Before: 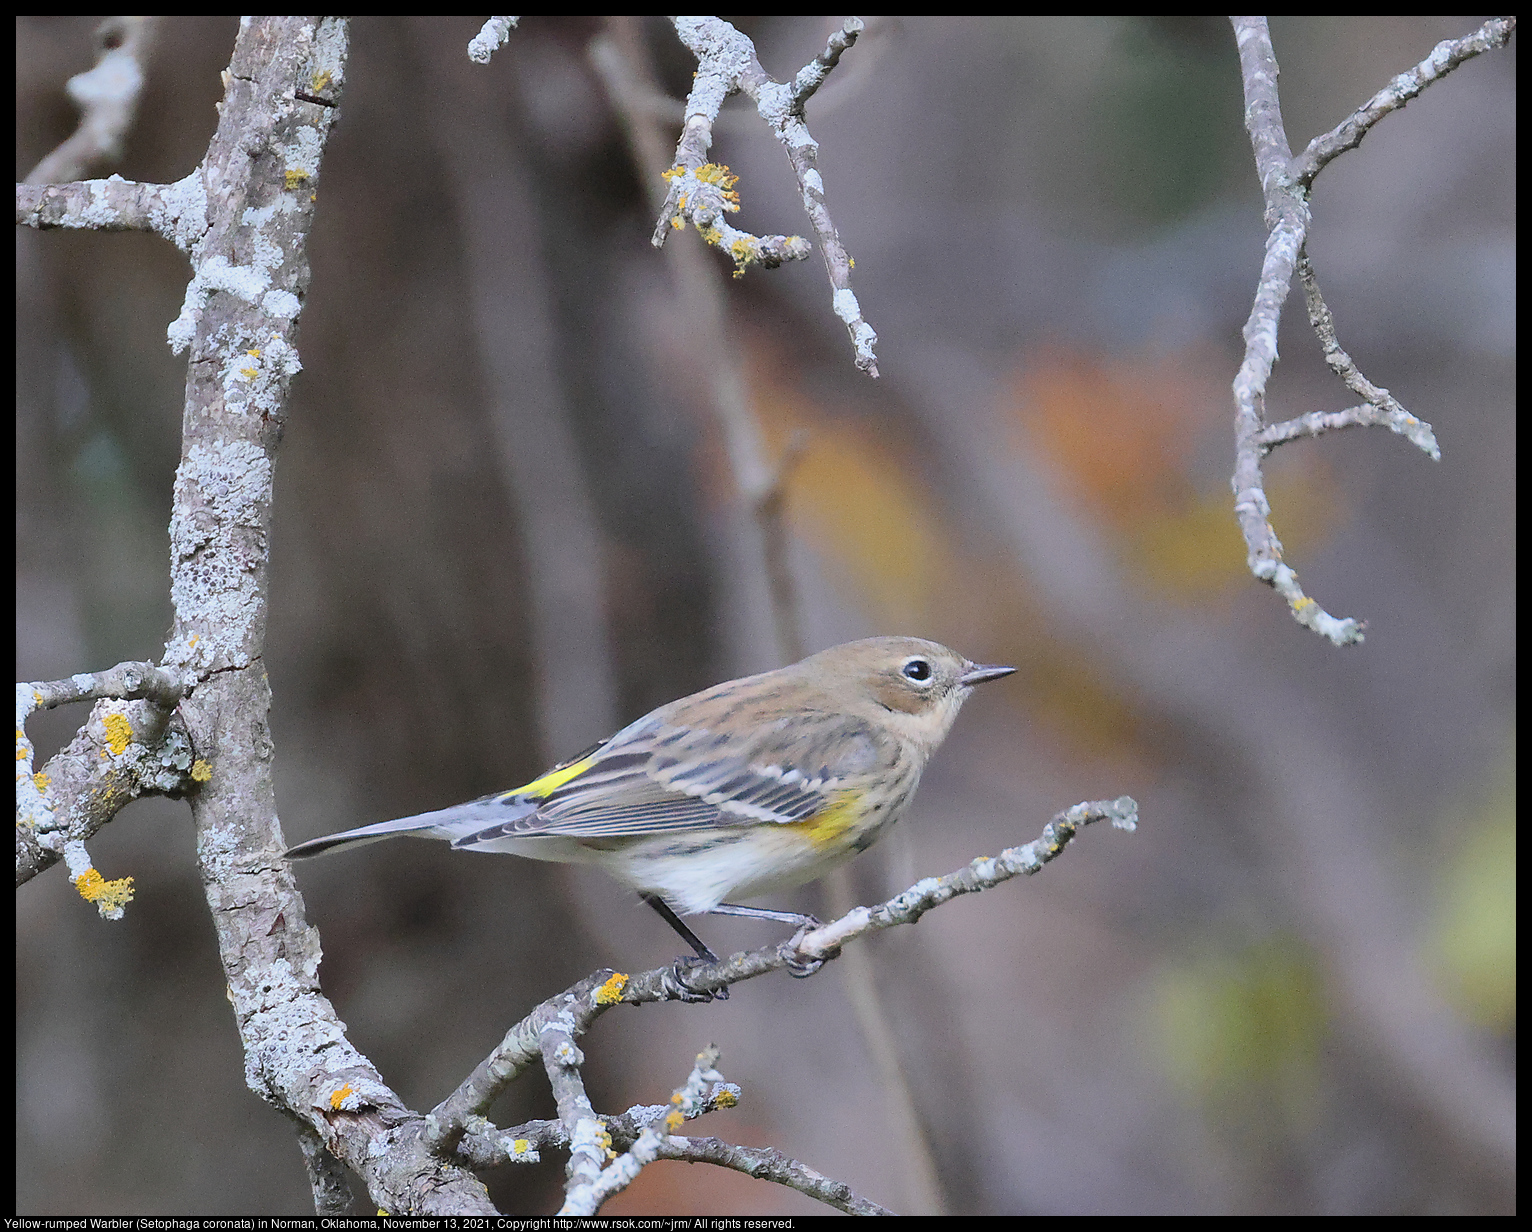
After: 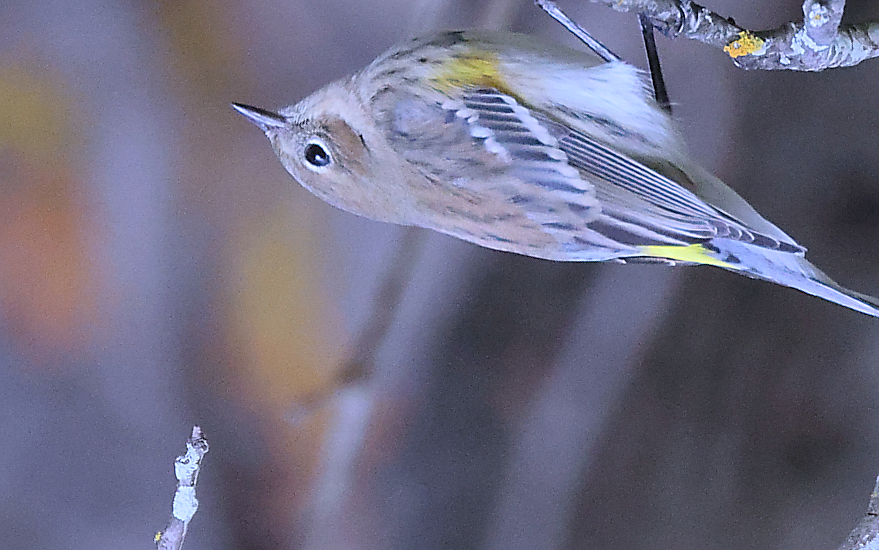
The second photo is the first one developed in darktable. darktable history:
color calibration: illuminant as shot in camera, x 0.379, y 0.395, temperature 4139.47 K, gamut compression 1.68
crop and rotate: angle 148.21°, left 9.122%, top 15.612%, right 4.457%, bottom 17.081%
sharpen: on, module defaults
